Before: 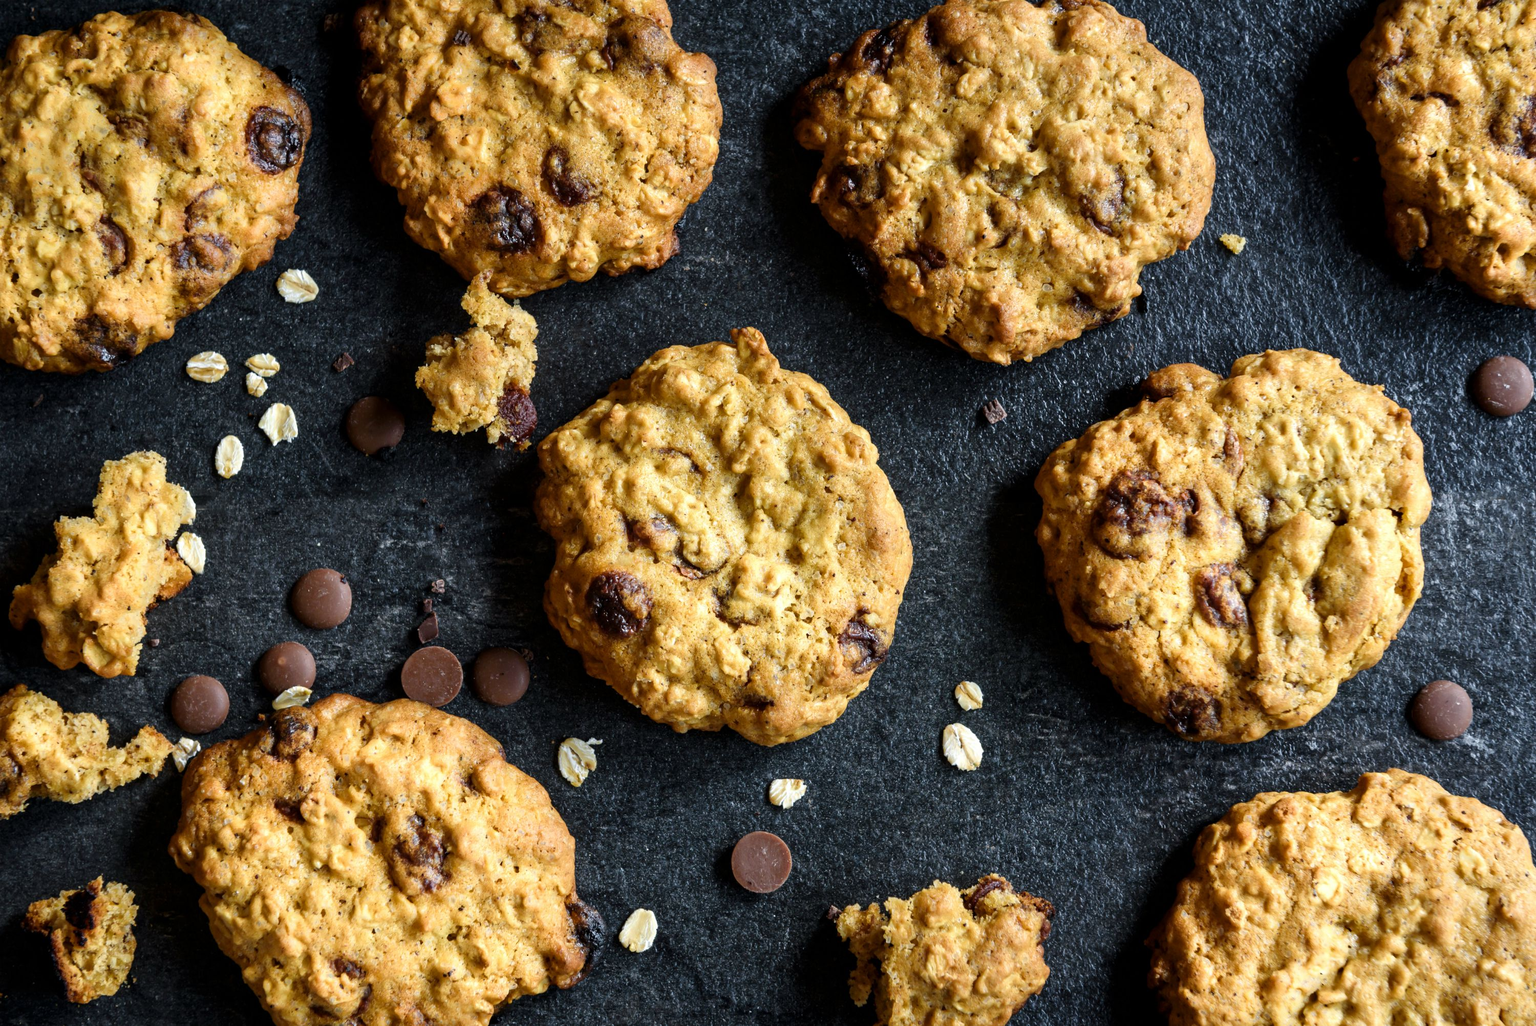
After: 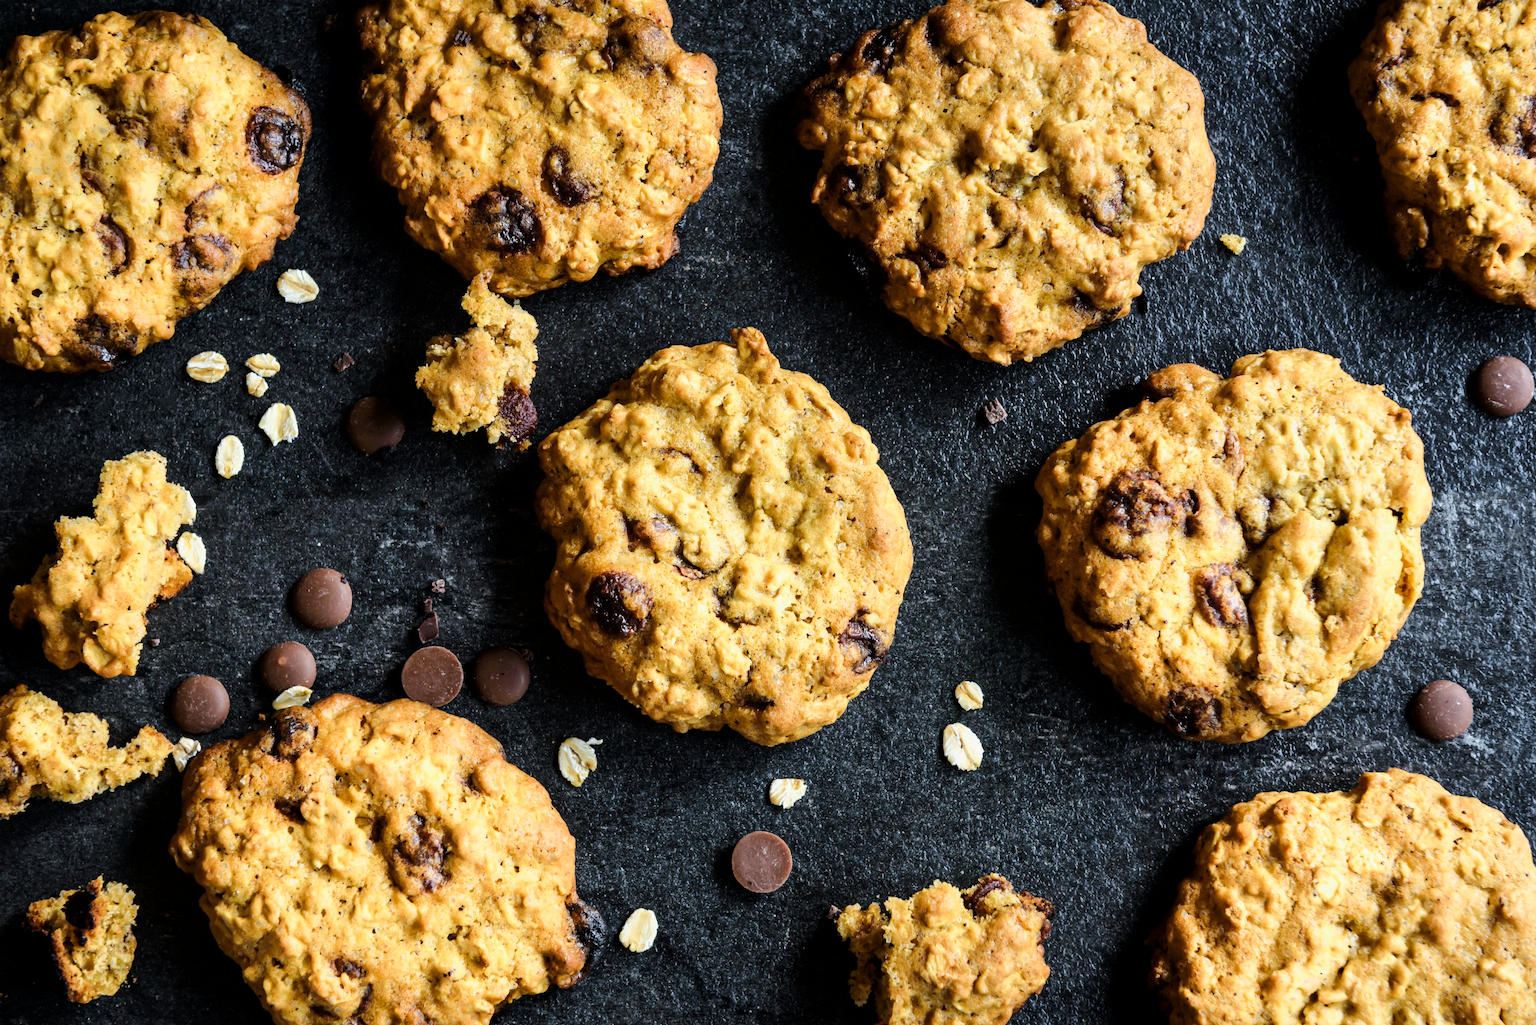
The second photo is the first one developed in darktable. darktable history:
tone curve: curves: ch0 [(0, 0) (0.035, 0.017) (0.131, 0.108) (0.279, 0.279) (0.476, 0.554) (0.617, 0.693) (0.704, 0.77) (0.801, 0.854) (0.895, 0.927) (1, 0.976)]; ch1 [(0, 0) (0.318, 0.278) (0.444, 0.427) (0.493, 0.493) (0.537, 0.547) (0.594, 0.616) (0.746, 0.764) (1, 1)]; ch2 [(0, 0) (0.316, 0.292) (0.381, 0.37) (0.423, 0.448) (0.476, 0.482) (0.502, 0.498) (0.529, 0.532) (0.583, 0.608) (0.639, 0.657) (0.7, 0.7) (0.861, 0.808) (1, 0.951)], color space Lab, linked channels, preserve colors none
